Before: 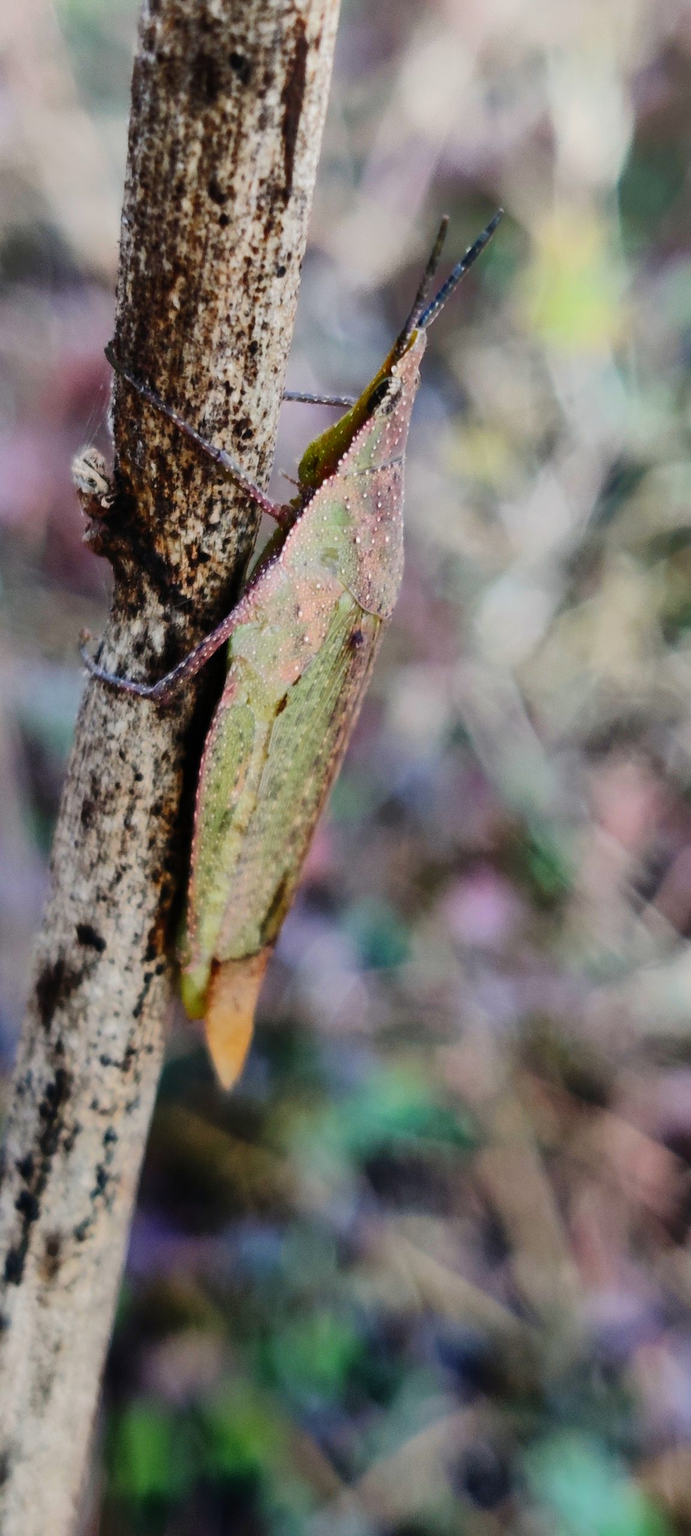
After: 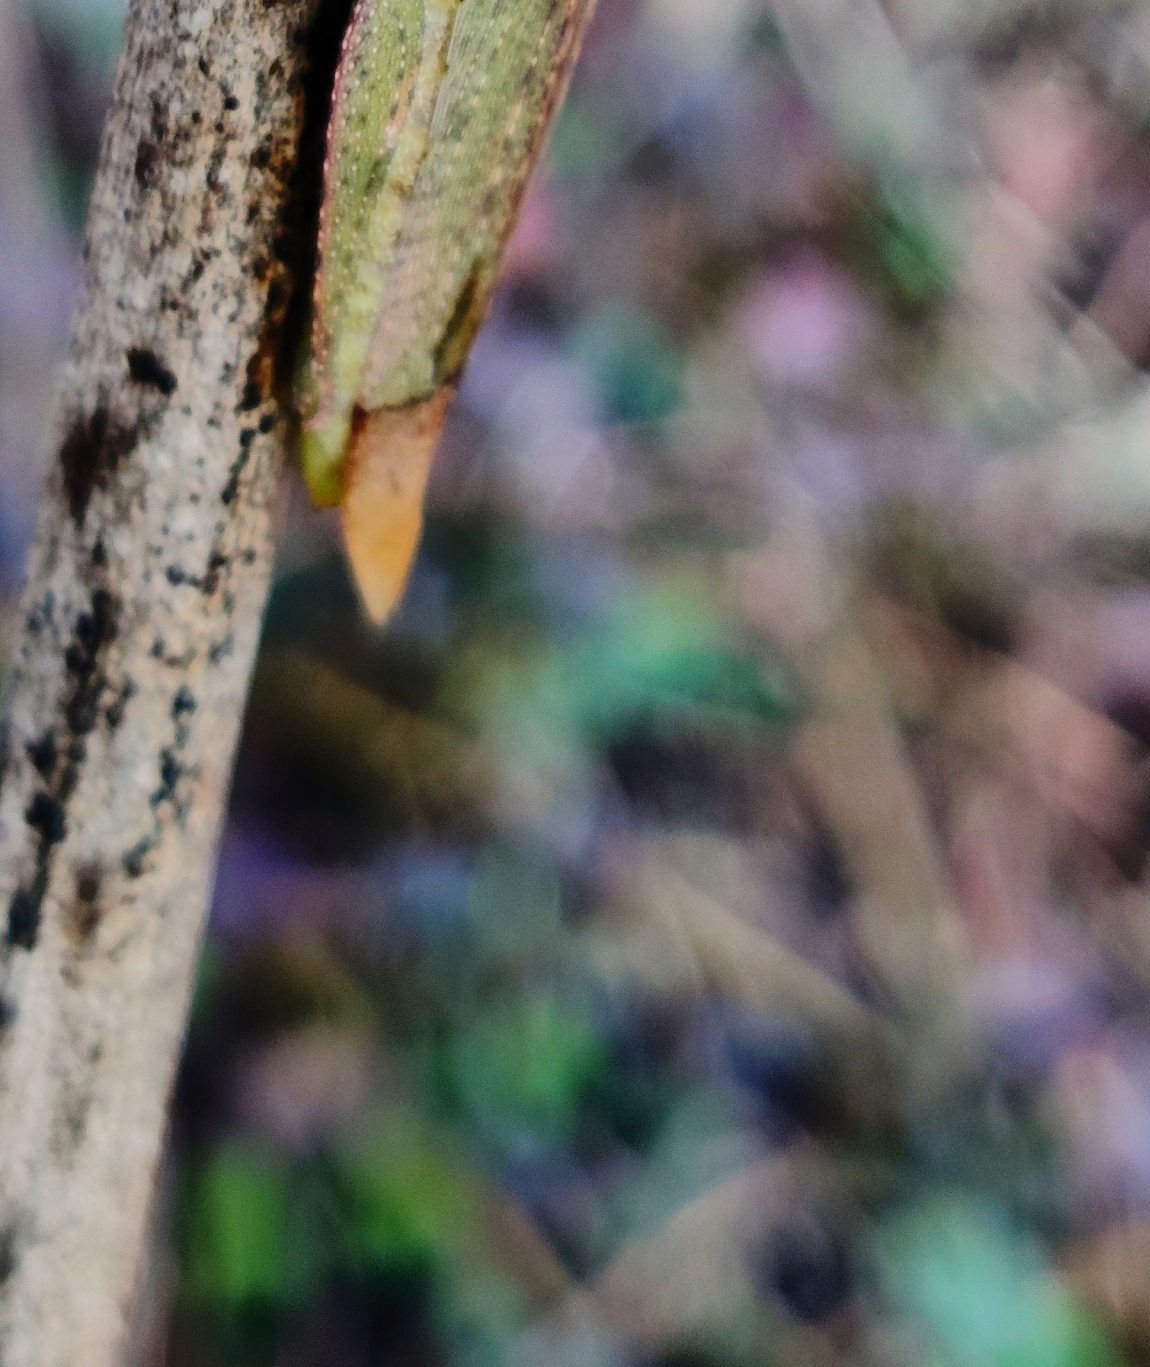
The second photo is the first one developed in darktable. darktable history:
crop and rotate: top 46.578%, right 0.121%
